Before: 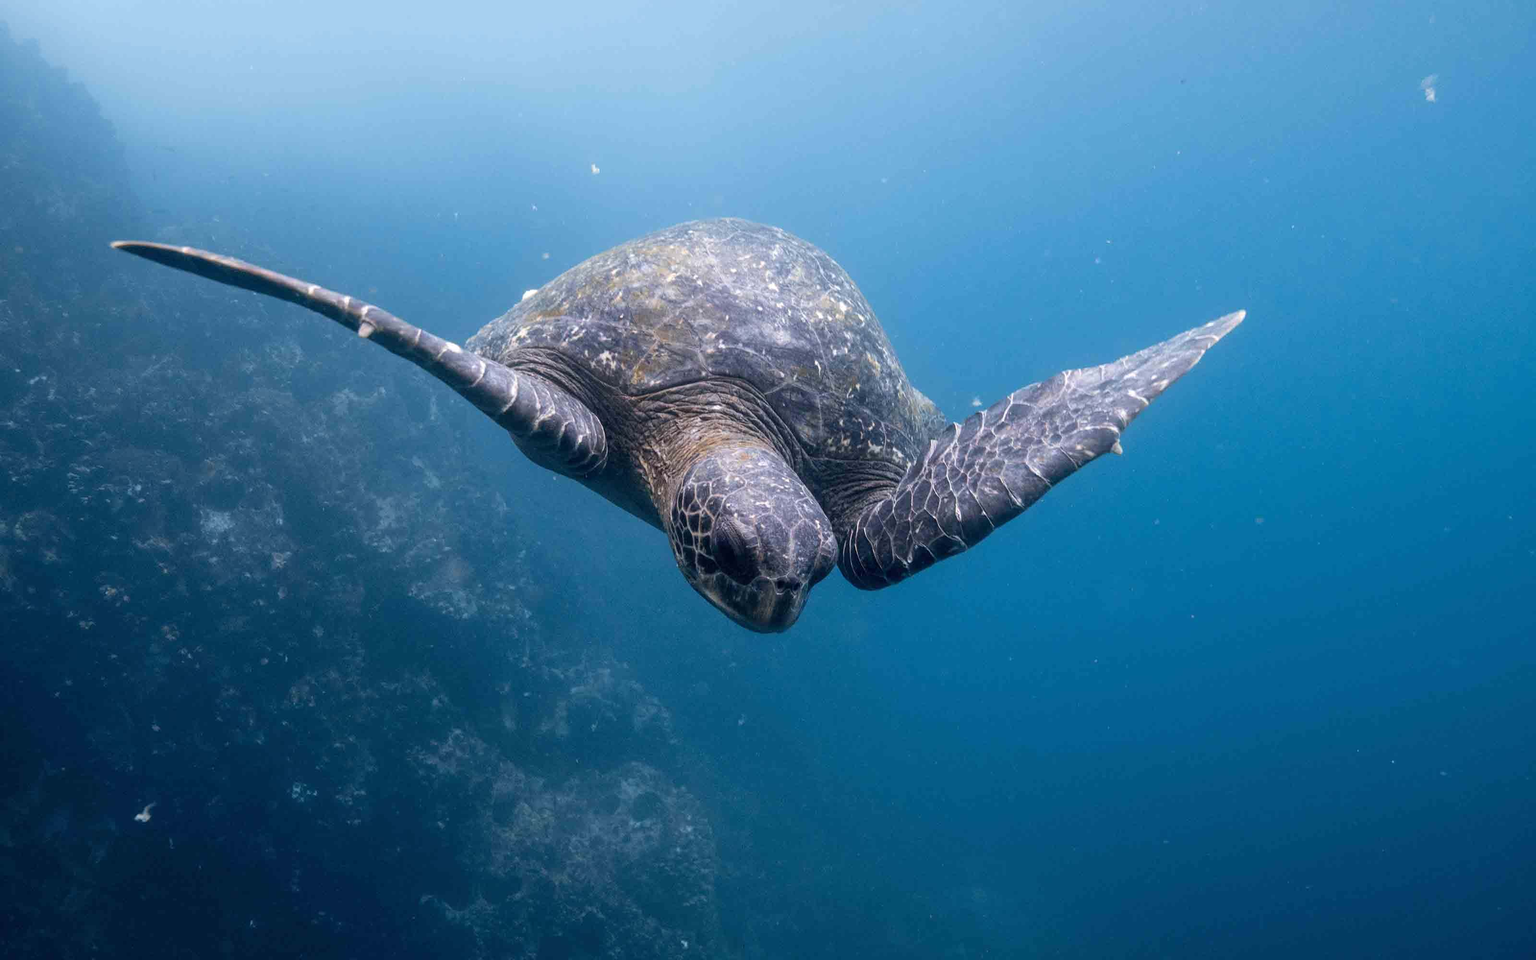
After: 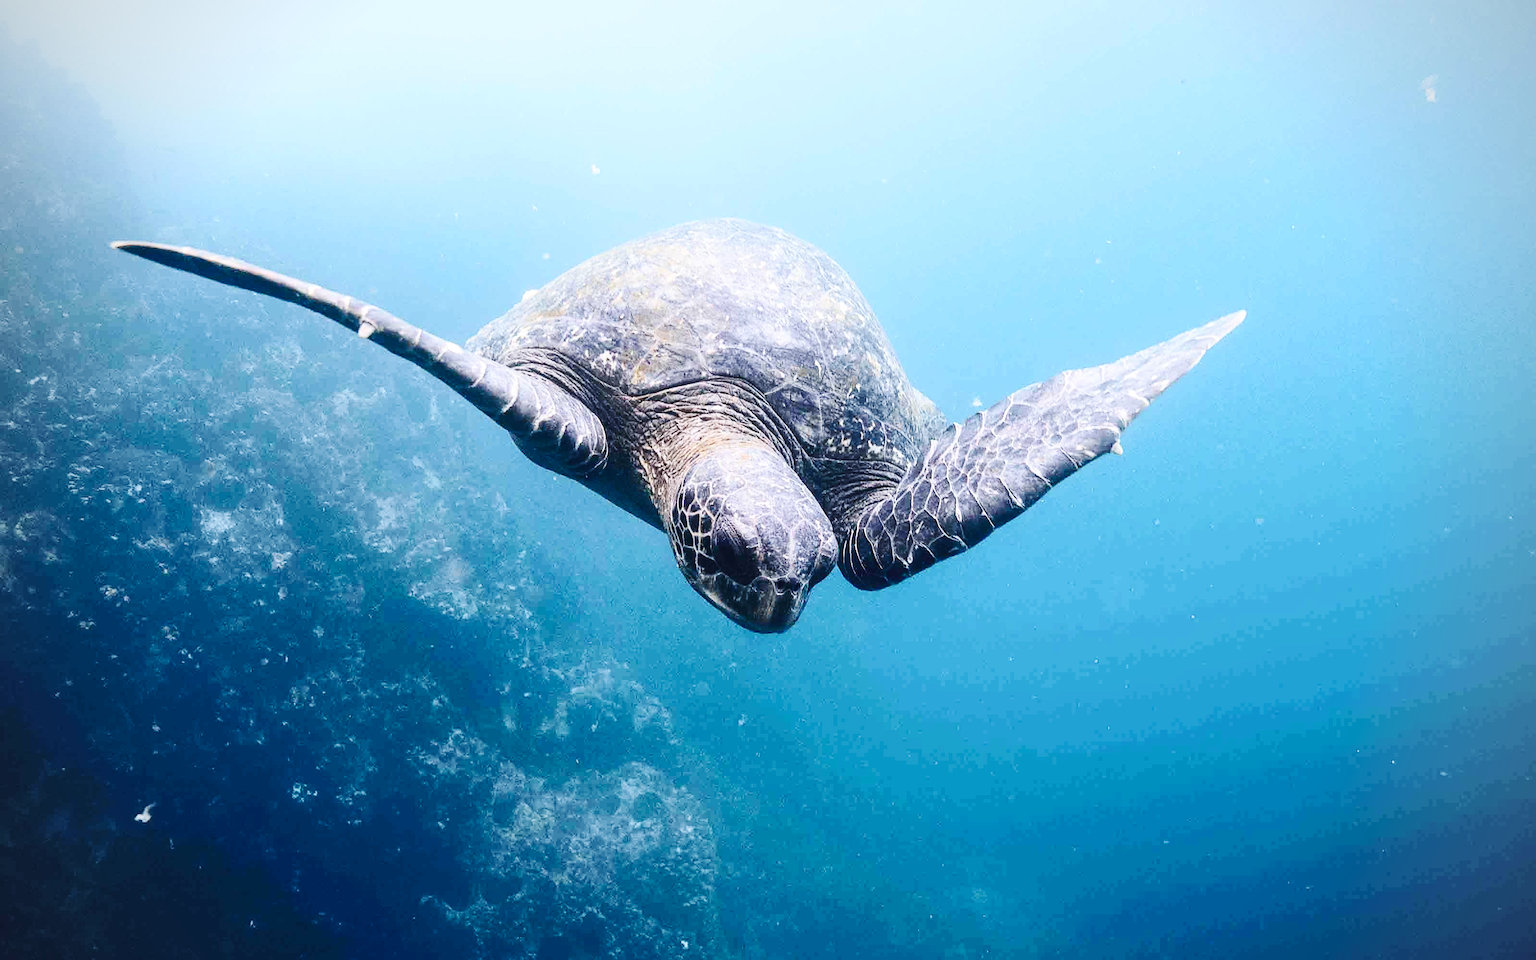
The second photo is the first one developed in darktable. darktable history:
sharpen: on, module defaults
contrast brightness saturation: contrast 0.27
base curve: curves: ch0 [(0, 0.007) (0.028, 0.063) (0.121, 0.311) (0.46, 0.743) (0.859, 0.957) (1, 1)], preserve colors none
vignetting: fall-off radius 61.23%
